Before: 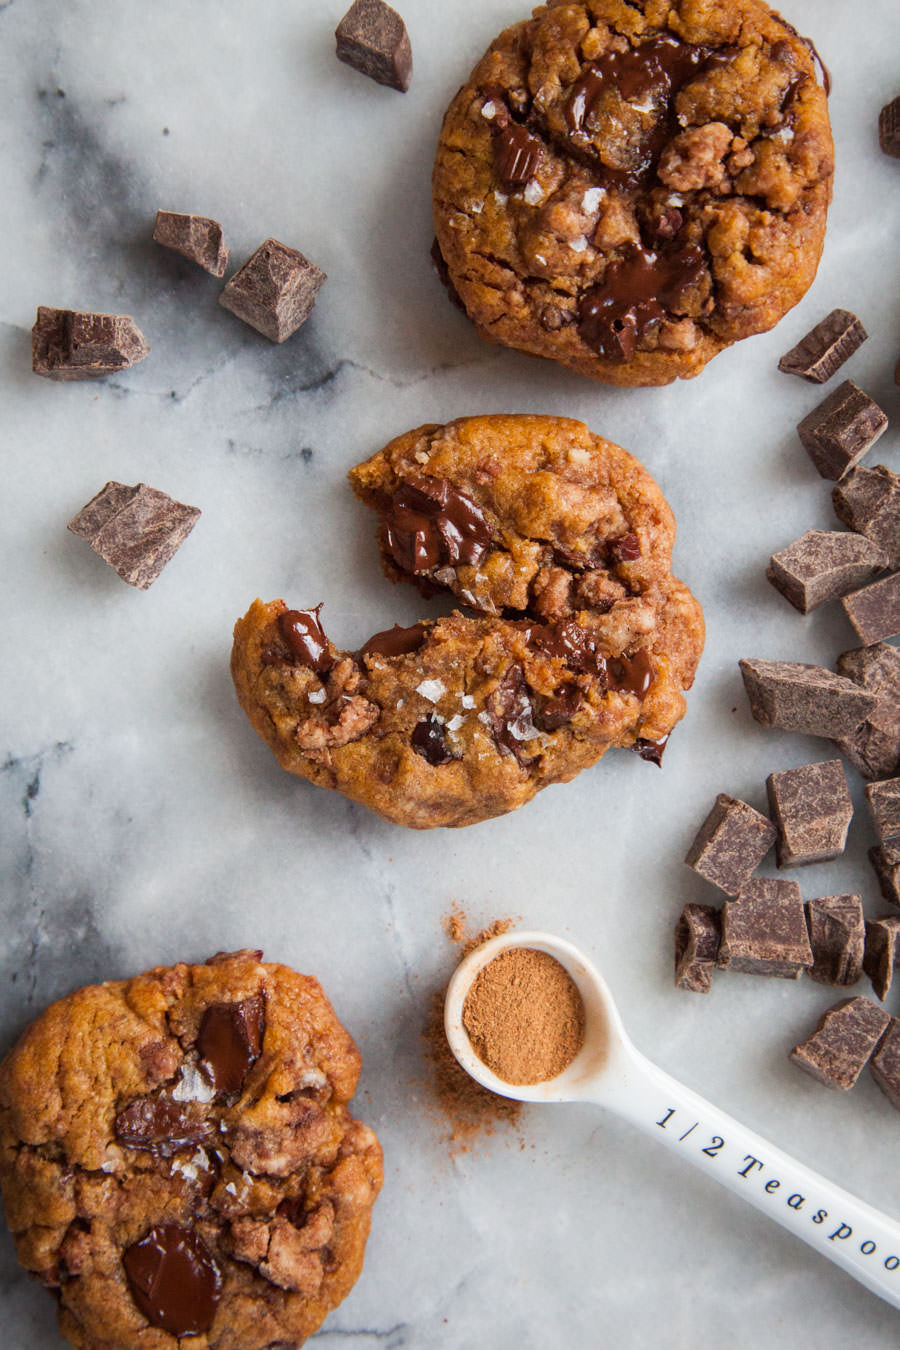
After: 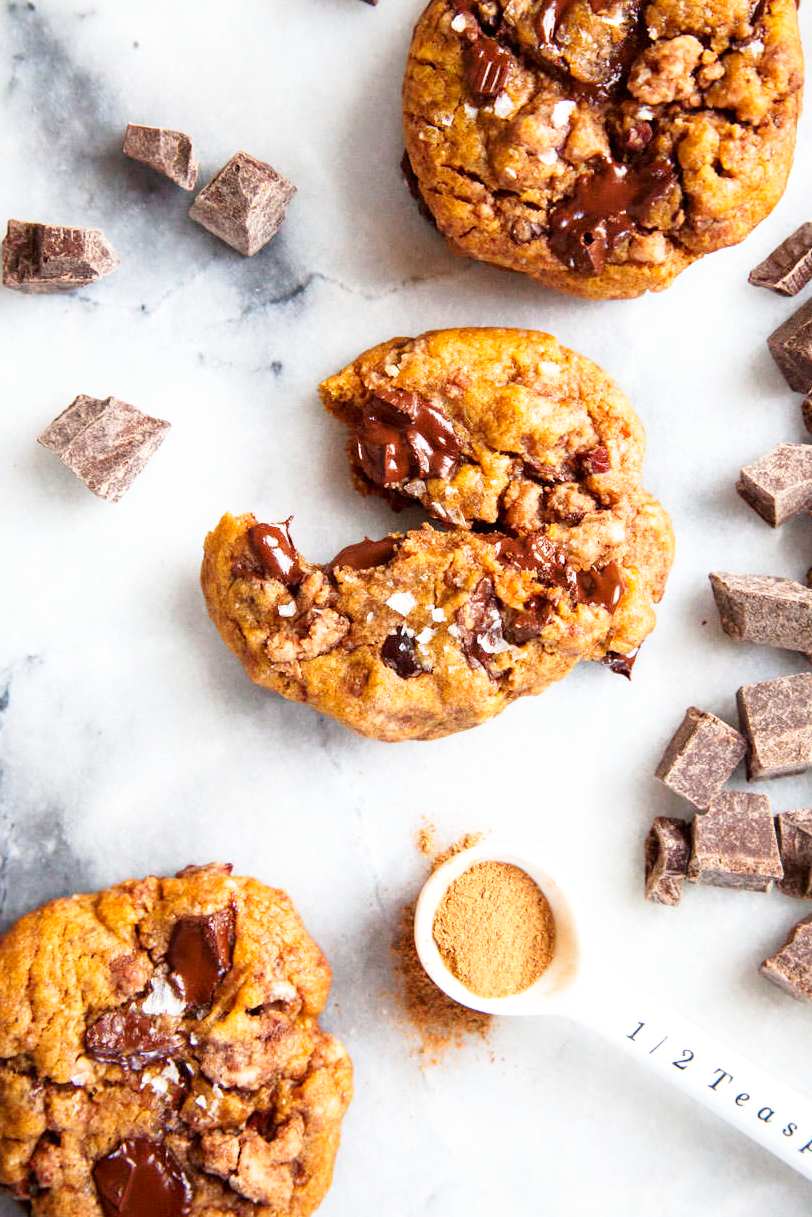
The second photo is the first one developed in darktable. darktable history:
exposure: black level correction 0, exposure 0.4 EV, compensate highlight preservation false
tone equalizer: edges refinement/feathering 500, mask exposure compensation -1.57 EV, preserve details no
crop: left 3.433%, top 6.456%, right 6.244%, bottom 3.341%
base curve: curves: ch0 [(0, 0) (0.005, 0.002) (0.15, 0.3) (0.4, 0.7) (0.75, 0.95) (1, 1)], preserve colors none
